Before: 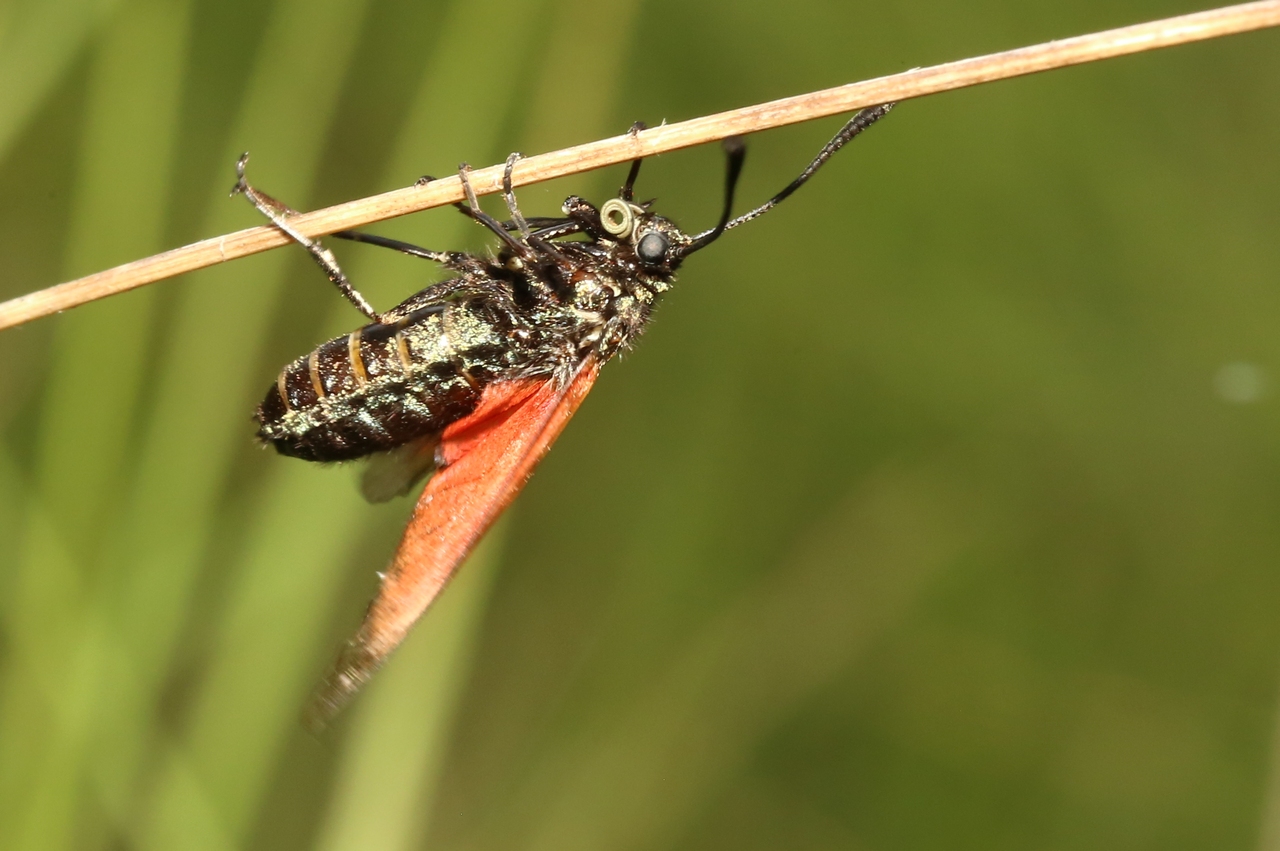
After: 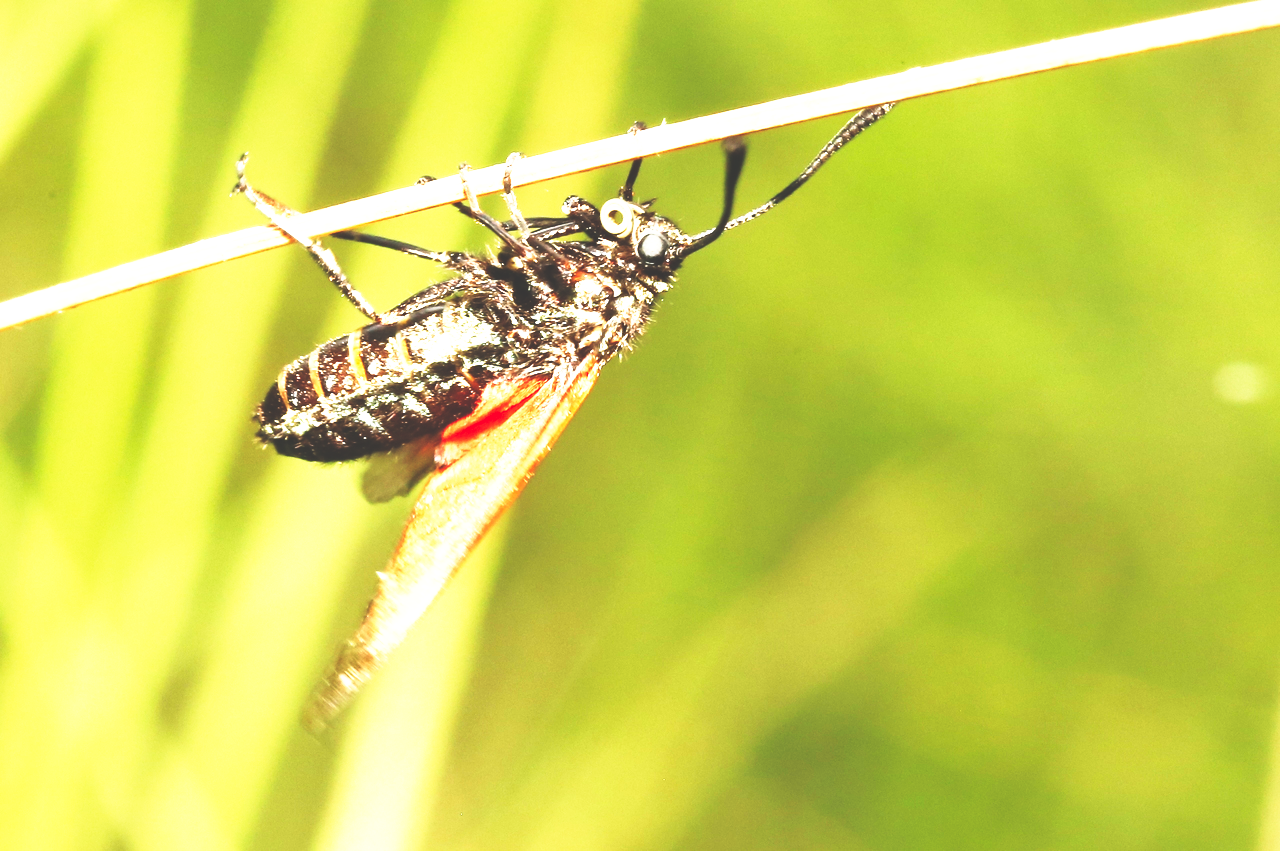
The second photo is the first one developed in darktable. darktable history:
base curve: curves: ch0 [(0, 0.036) (0.007, 0.037) (0.604, 0.887) (1, 1)], preserve colors none
exposure: black level correction 0, exposure 1.442 EV, compensate highlight preservation false
